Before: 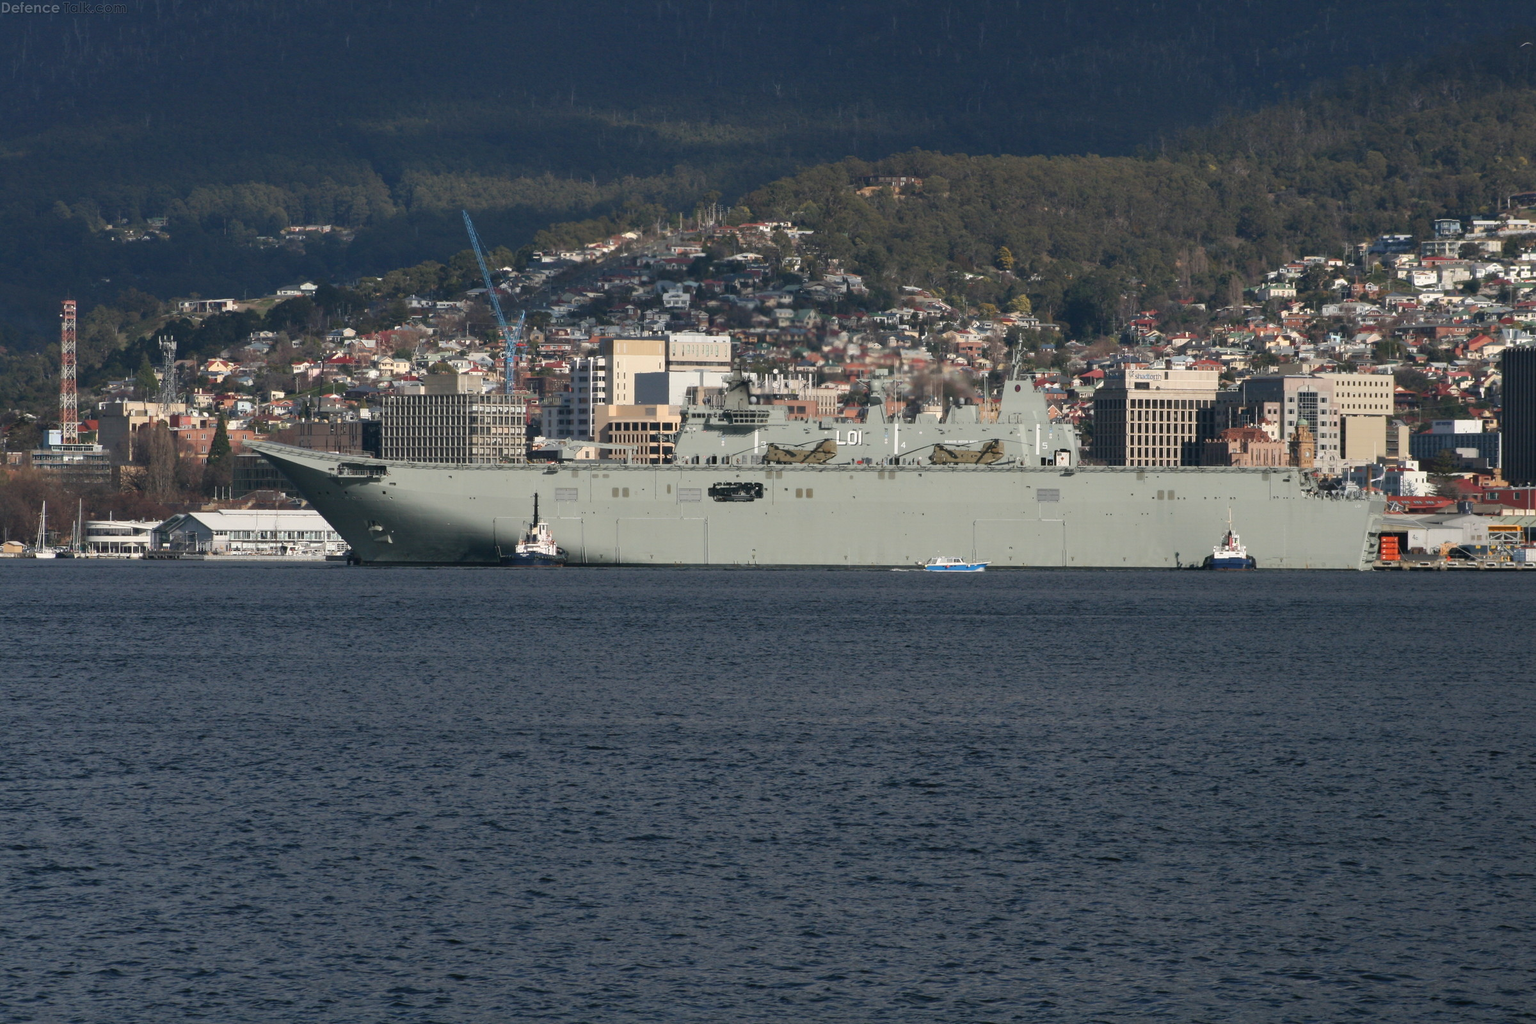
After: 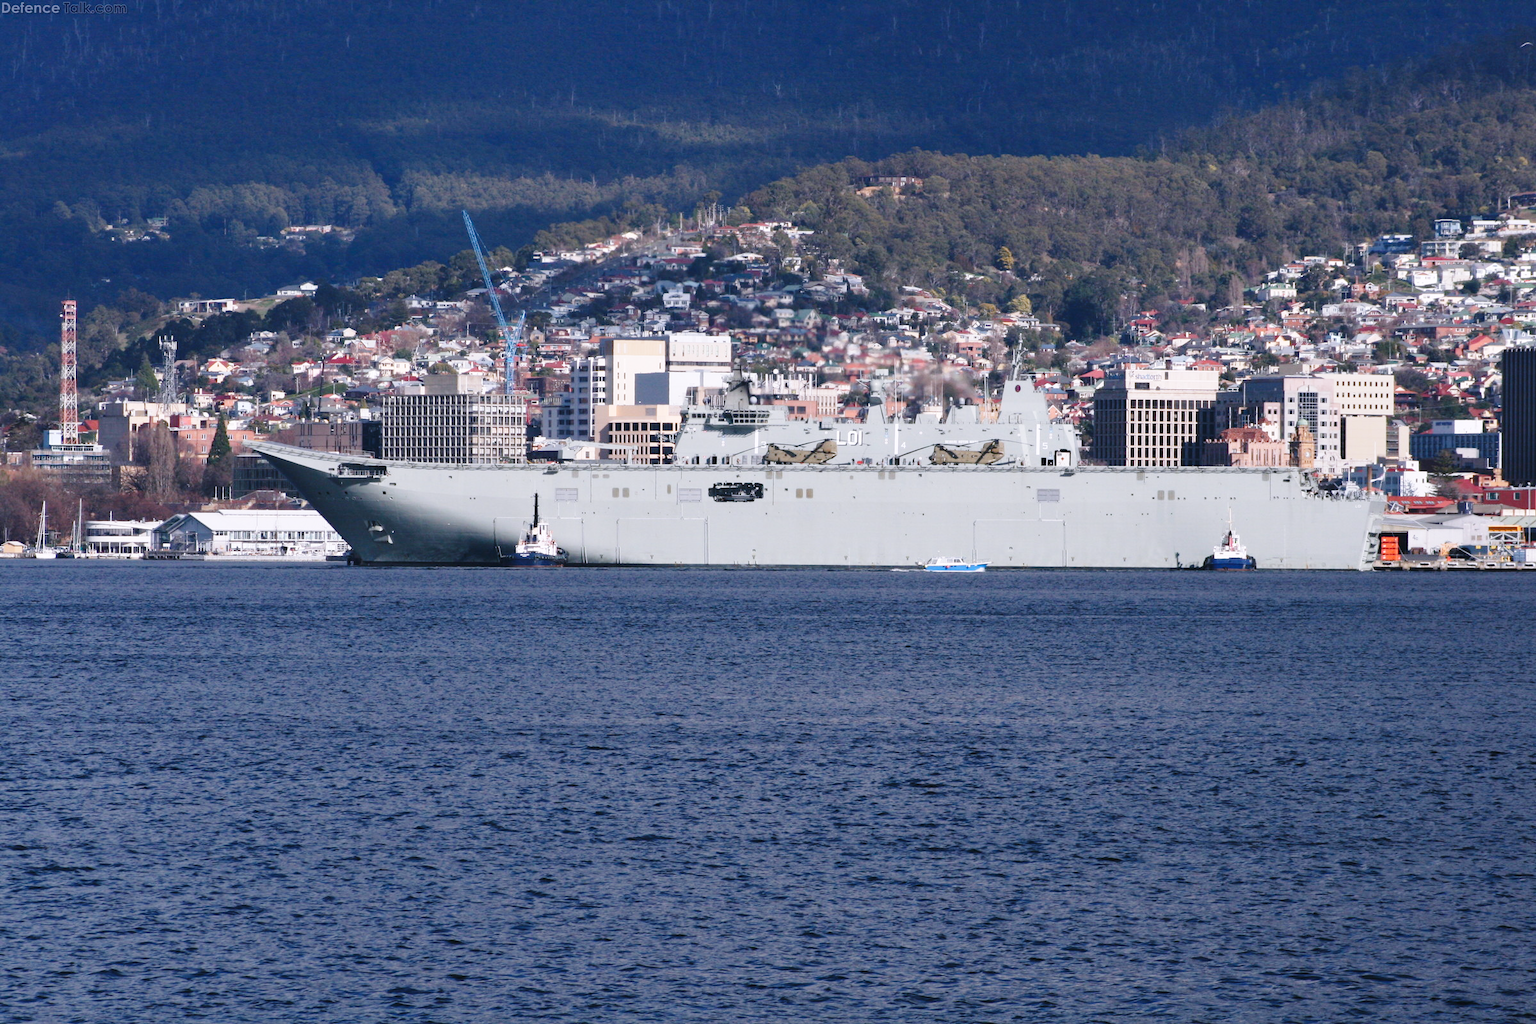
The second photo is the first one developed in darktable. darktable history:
color calibration: illuminant as shot in camera, x 0.363, y 0.385, temperature 4528.04 K
base curve: curves: ch0 [(0, 0) (0.028, 0.03) (0.121, 0.232) (0.46, 0.748) (0.859, 0.968) (1, 1)], preserve colors none
